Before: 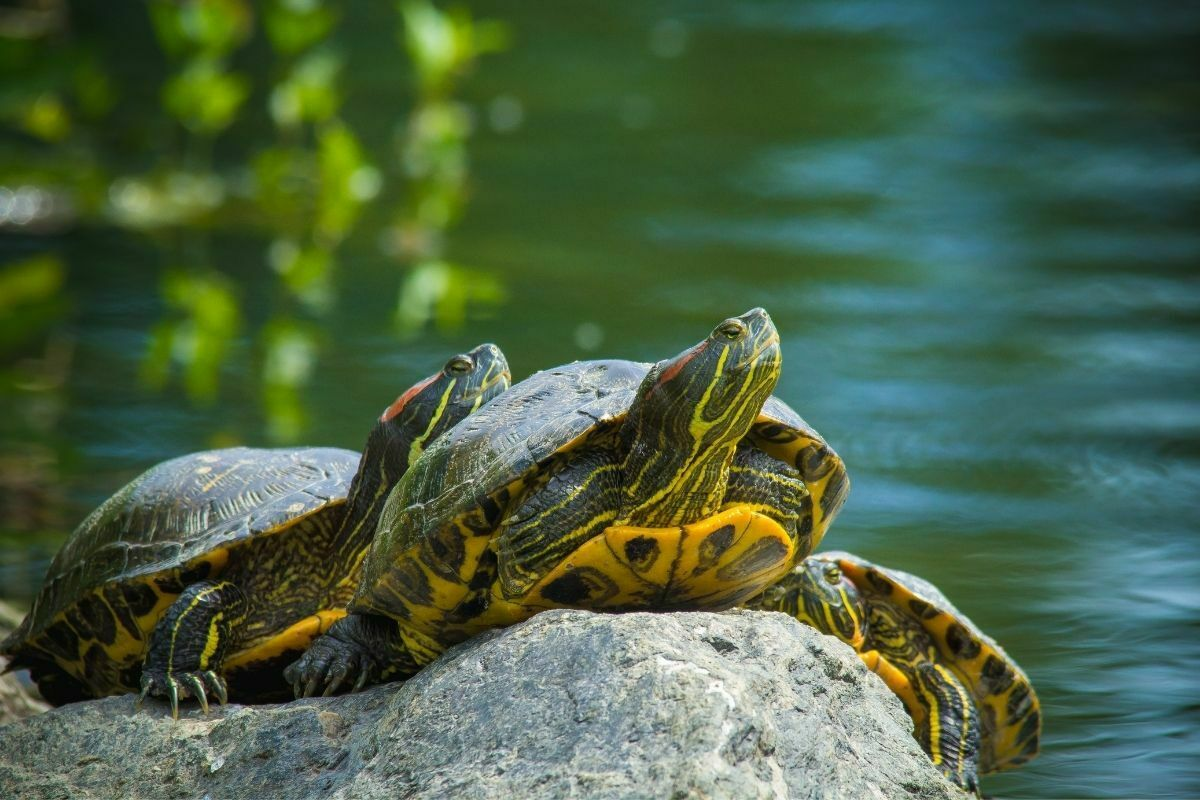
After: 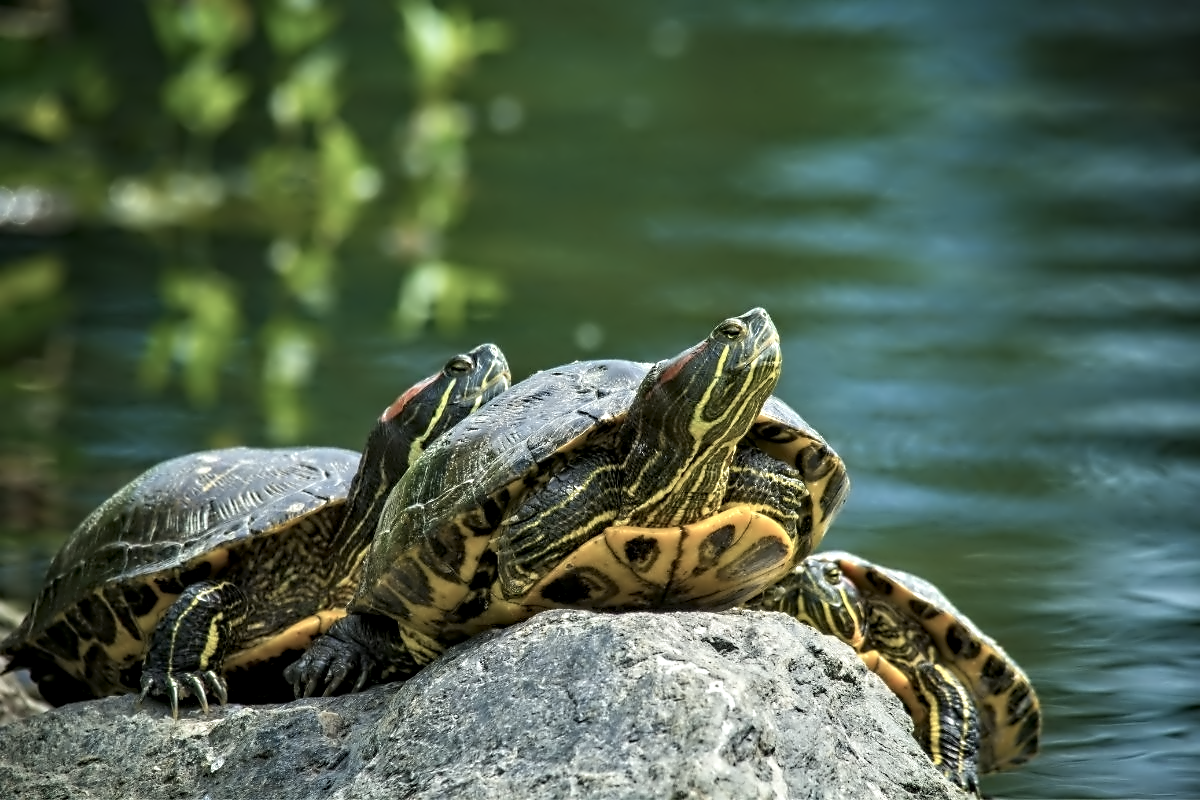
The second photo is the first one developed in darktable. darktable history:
contrast equalizer: octaves 7, y [[0.5, 0.542, 0.583, 0.625, 0.667, 0.708], [0.5 ×6], [0.5 ×6], [0, 0.033, 0.067, 0.1, 0.133, 0.167], [0, 0.05, 0.1, 0.15, 0.2, 0.25]]
color balance: input saturation 80.07%
